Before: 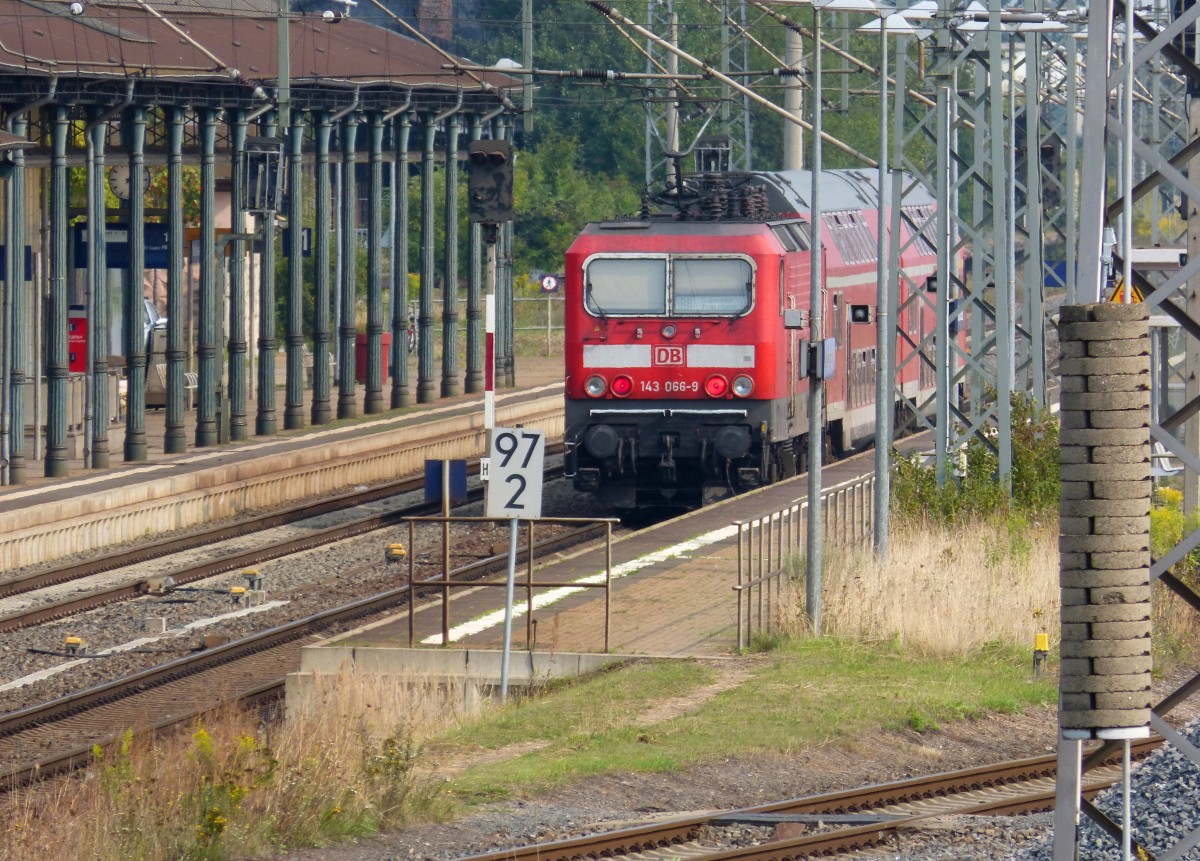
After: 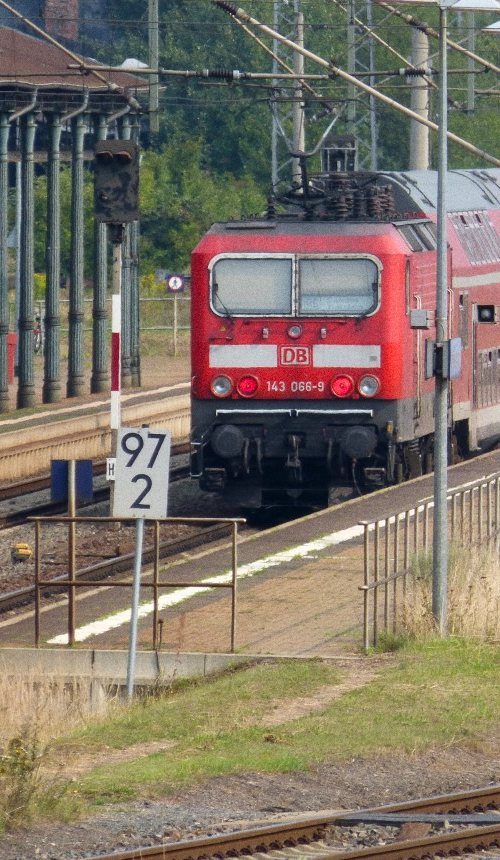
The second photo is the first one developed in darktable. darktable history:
grain: coarseness 0.09 ISO
crop: left 31.229%, right 27.105%
